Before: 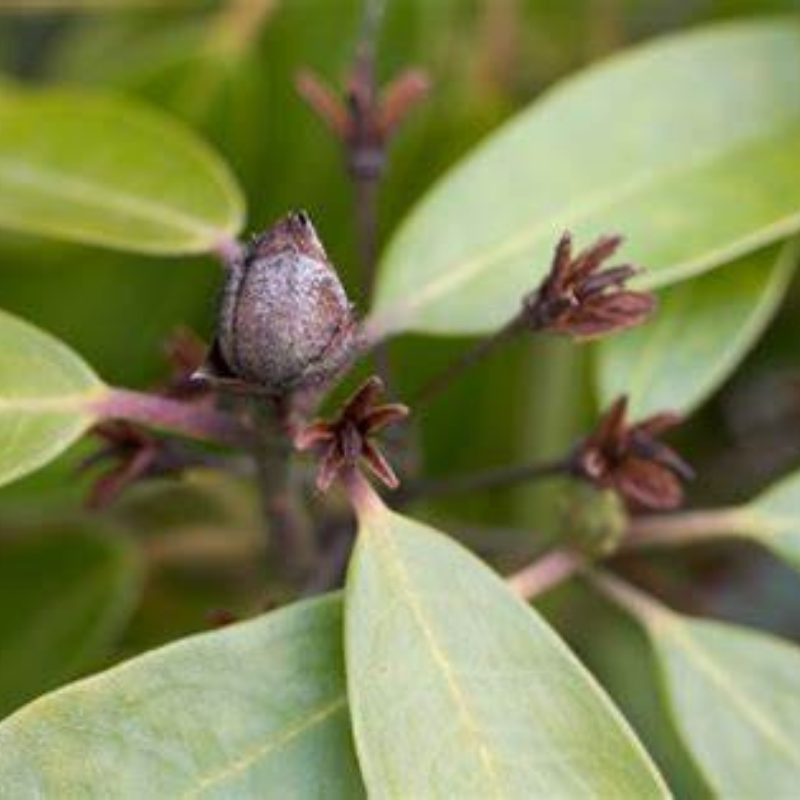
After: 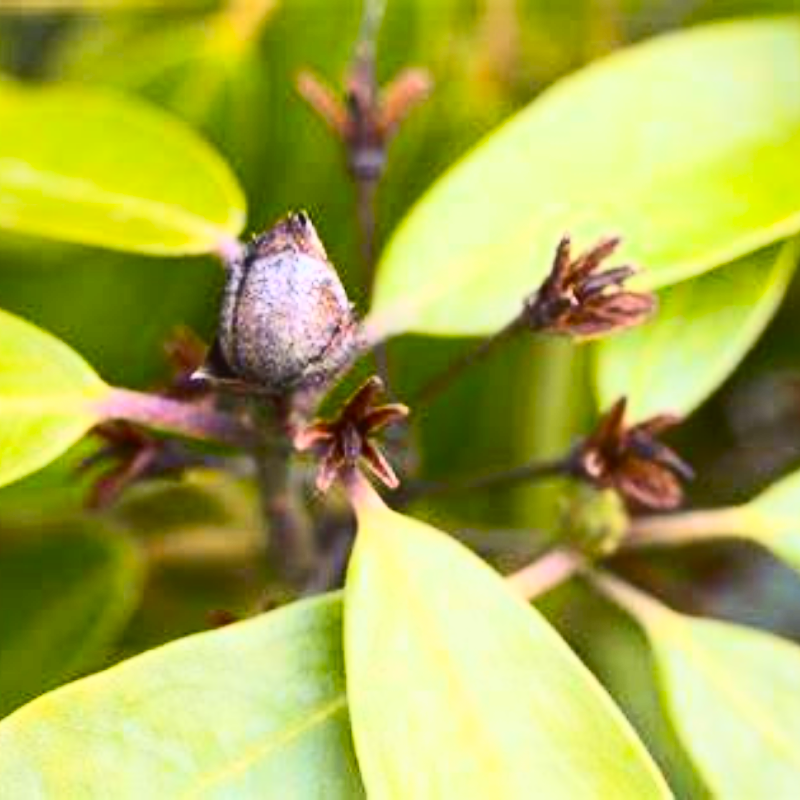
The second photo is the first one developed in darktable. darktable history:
contrast brightness saturation: contrast 0.4, brightness 0.1, saturation 0.21
color contrast: green-magenta contrast 0.85, blue-yellow contrast 1.25, unbound 0
exposure: exposure 0.661 EV, compensate highlight preservation false
lowpass: radius 0.1, contrast 0.85, saturation 1.1, unbound 0
